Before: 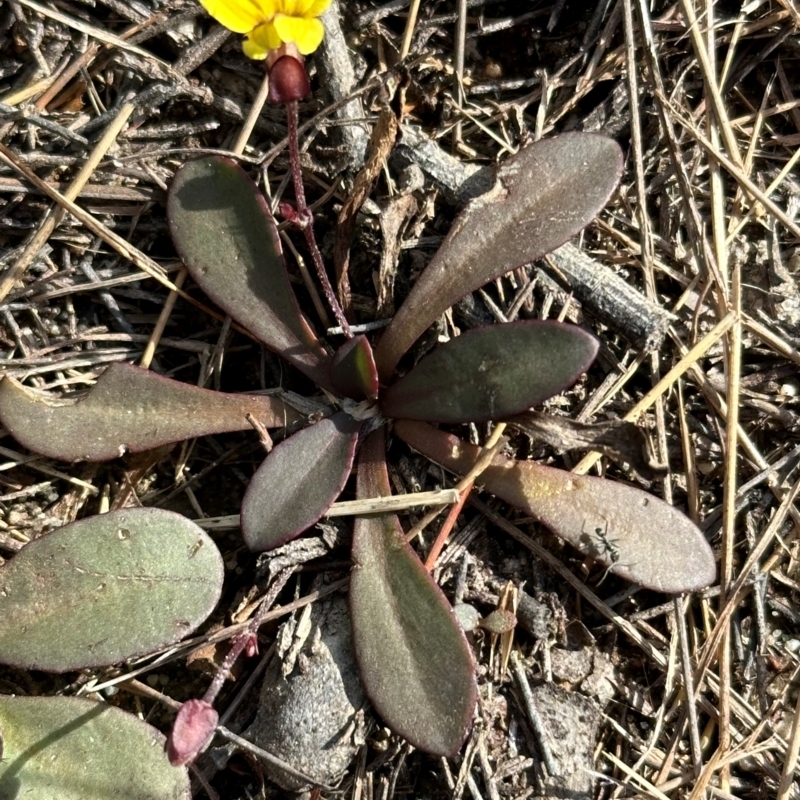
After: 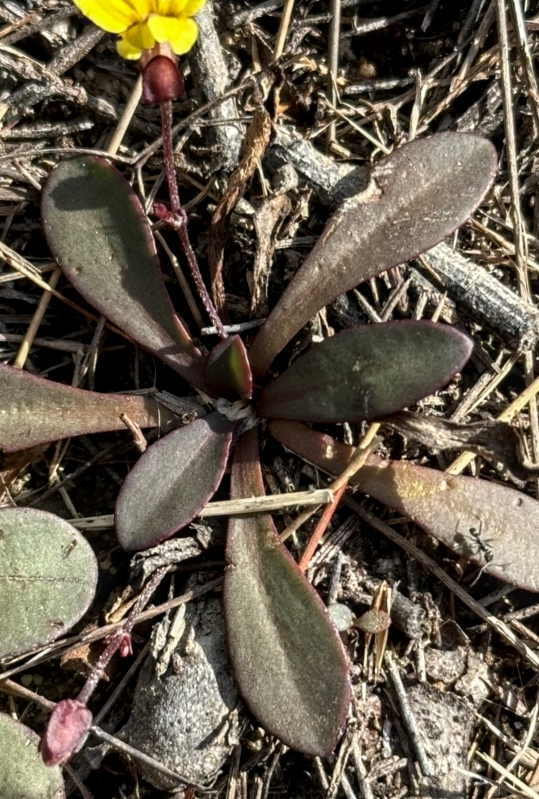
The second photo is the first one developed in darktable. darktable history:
crop and rotate: left 15.801%, right 16.76%
local contrast: detail 130%
